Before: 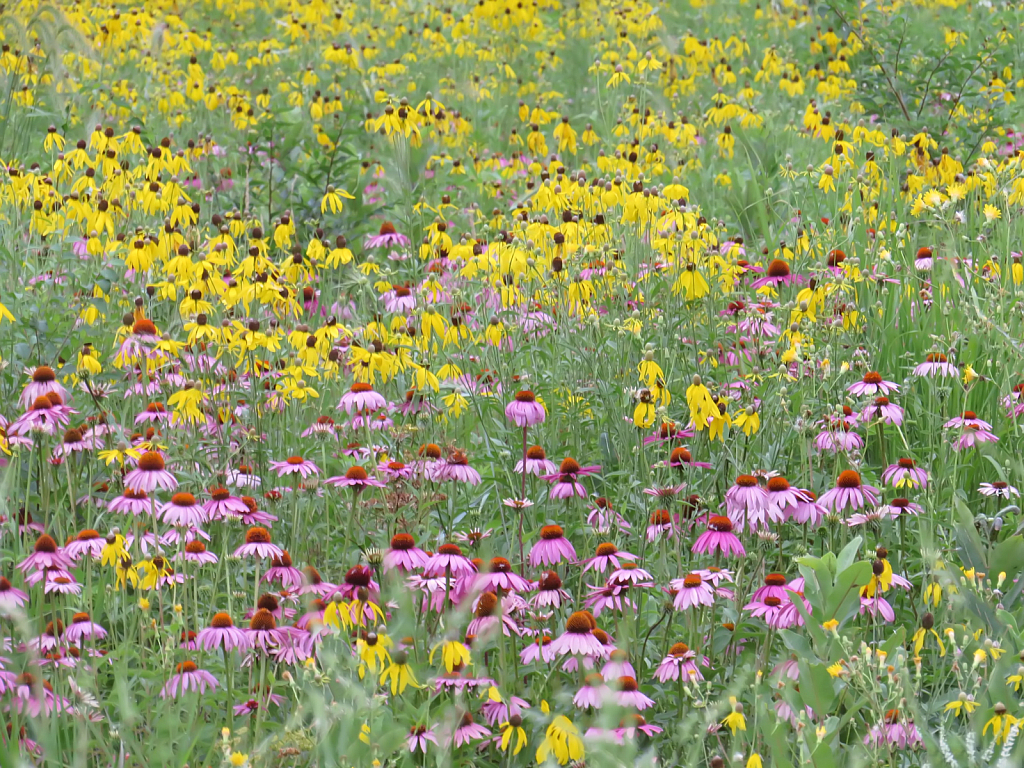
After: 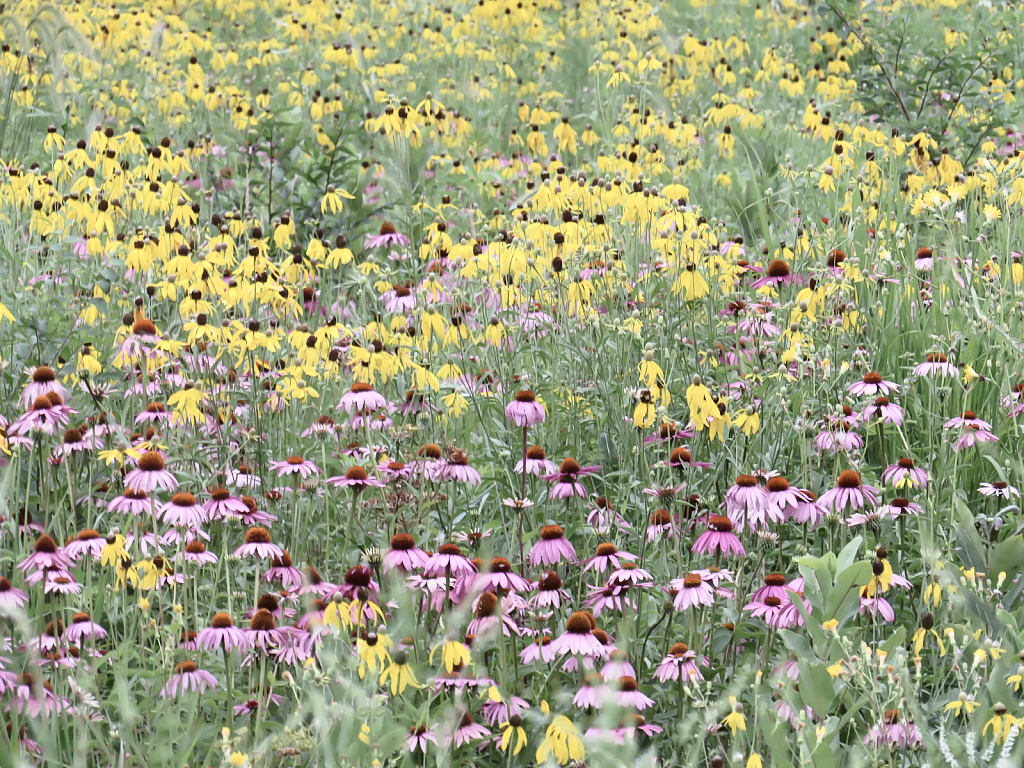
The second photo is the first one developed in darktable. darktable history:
contrast brightness saturation: contrast 0.25, saturation -0.313
